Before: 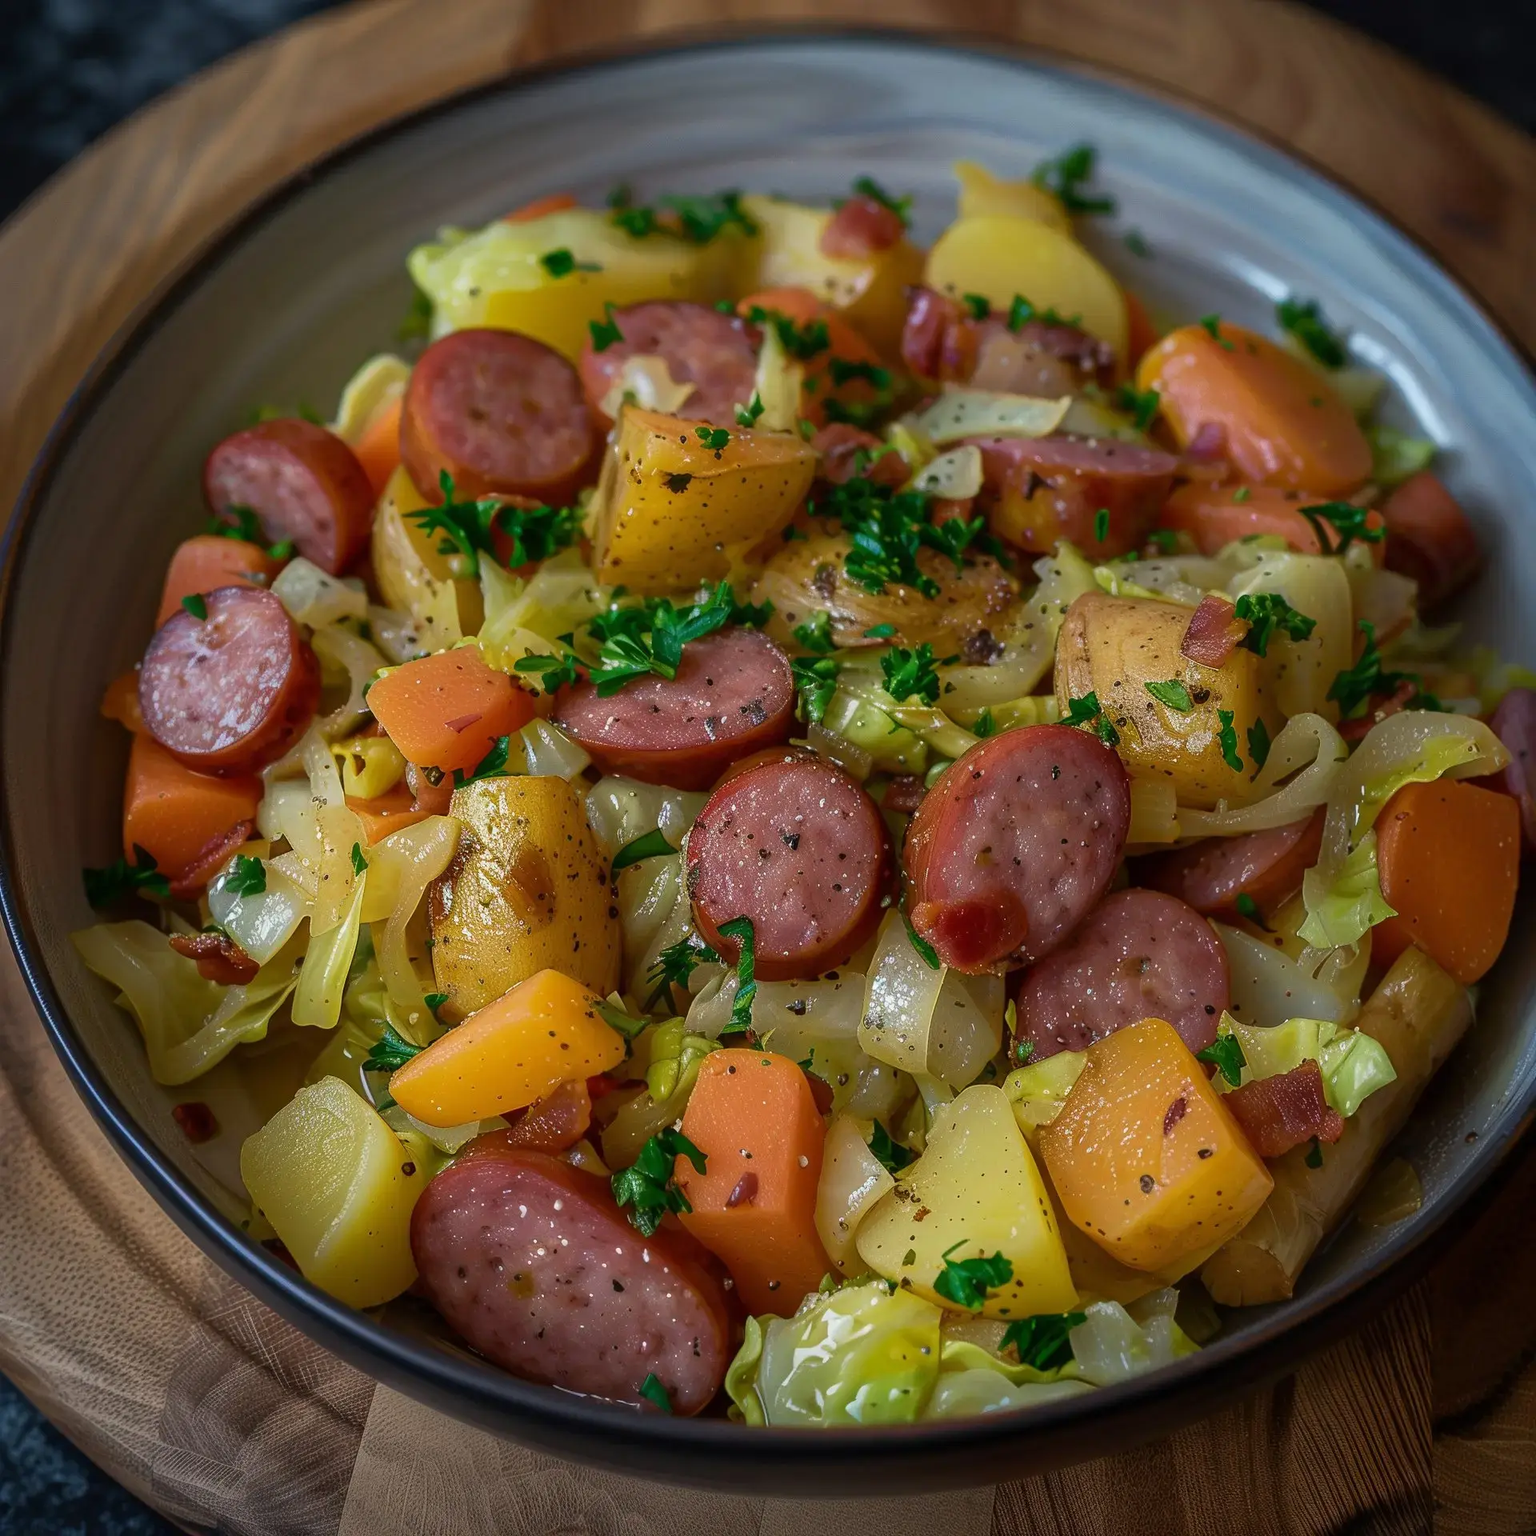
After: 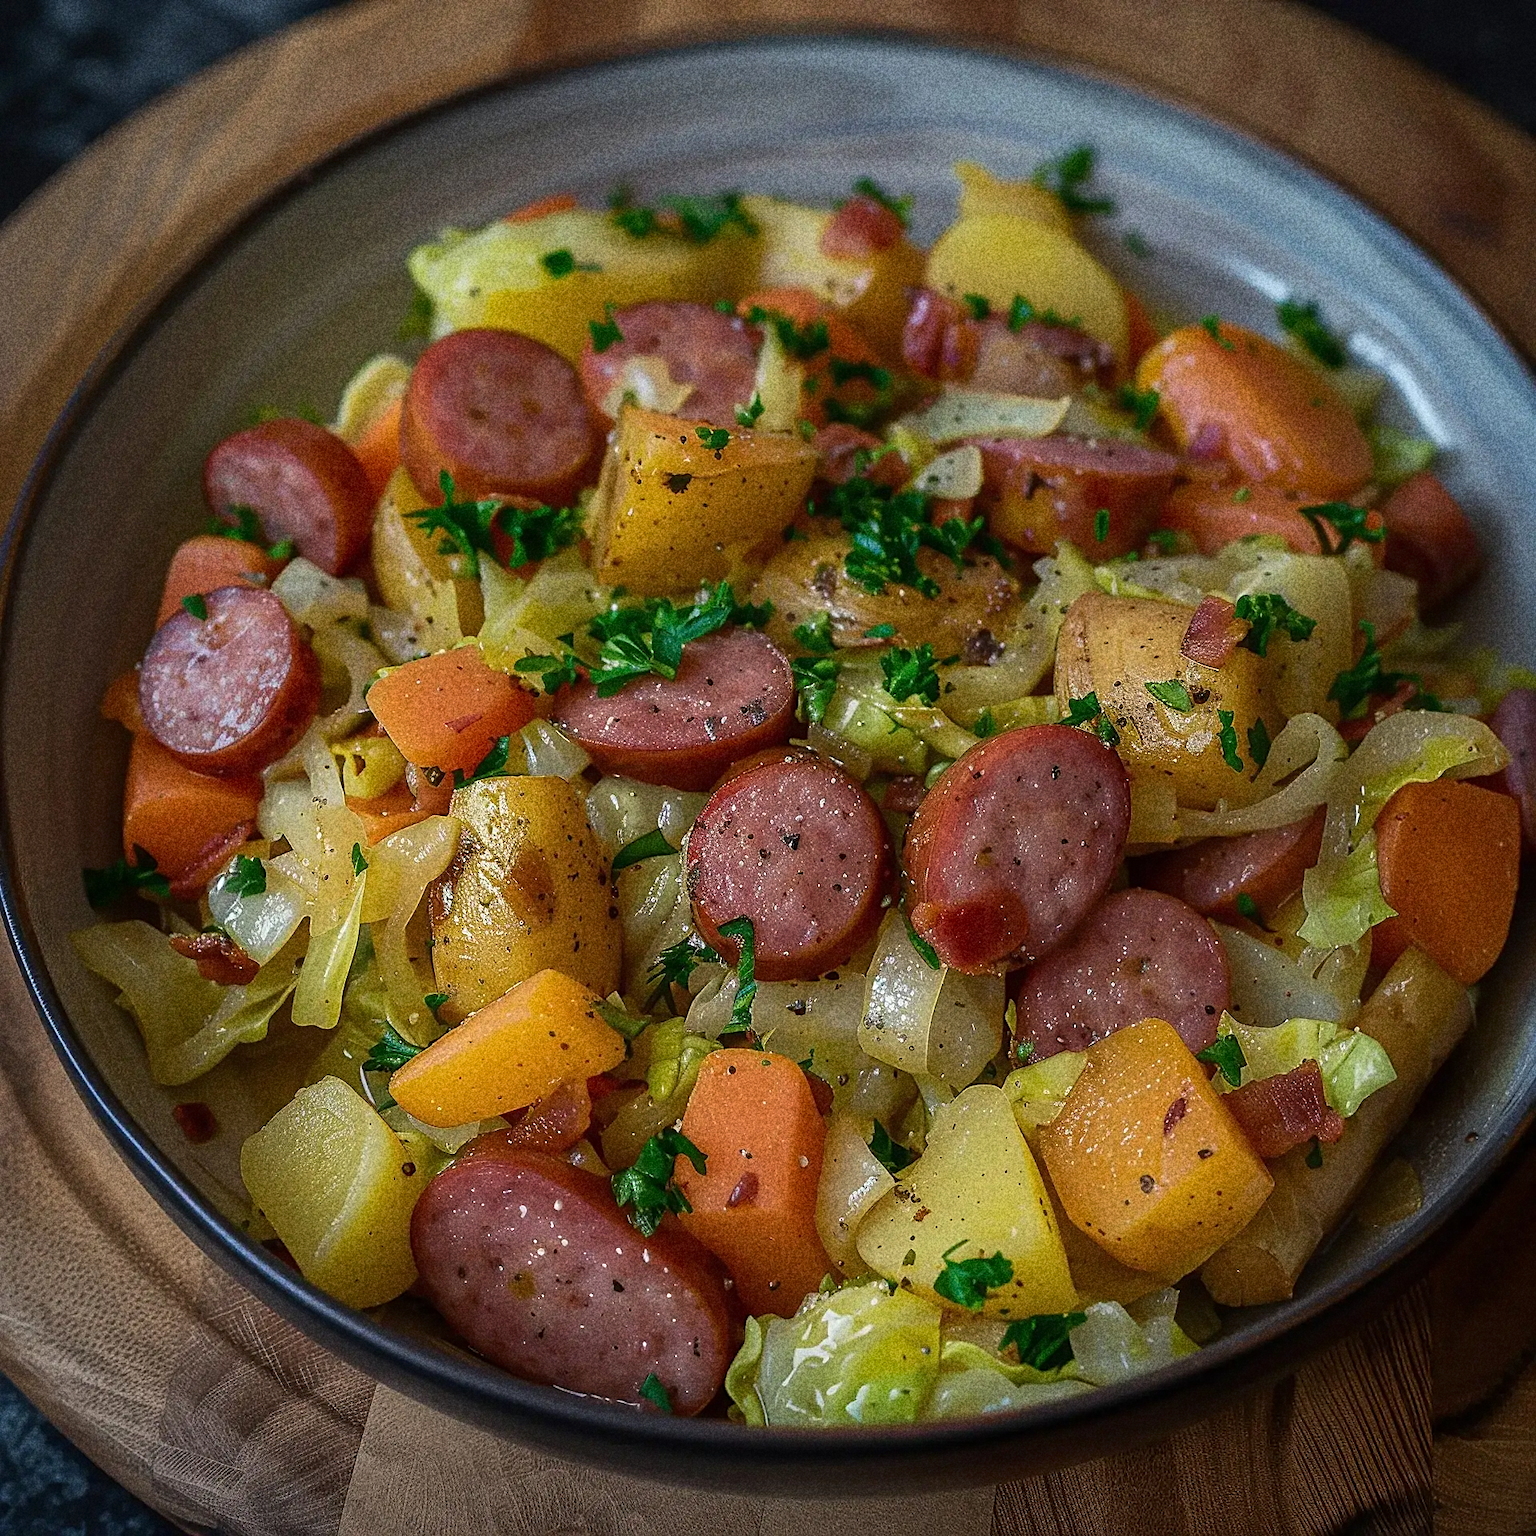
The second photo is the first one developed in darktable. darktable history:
grain: coarseness 10.62 ISO, strength 55.56%
sharpen: on, module defaults
